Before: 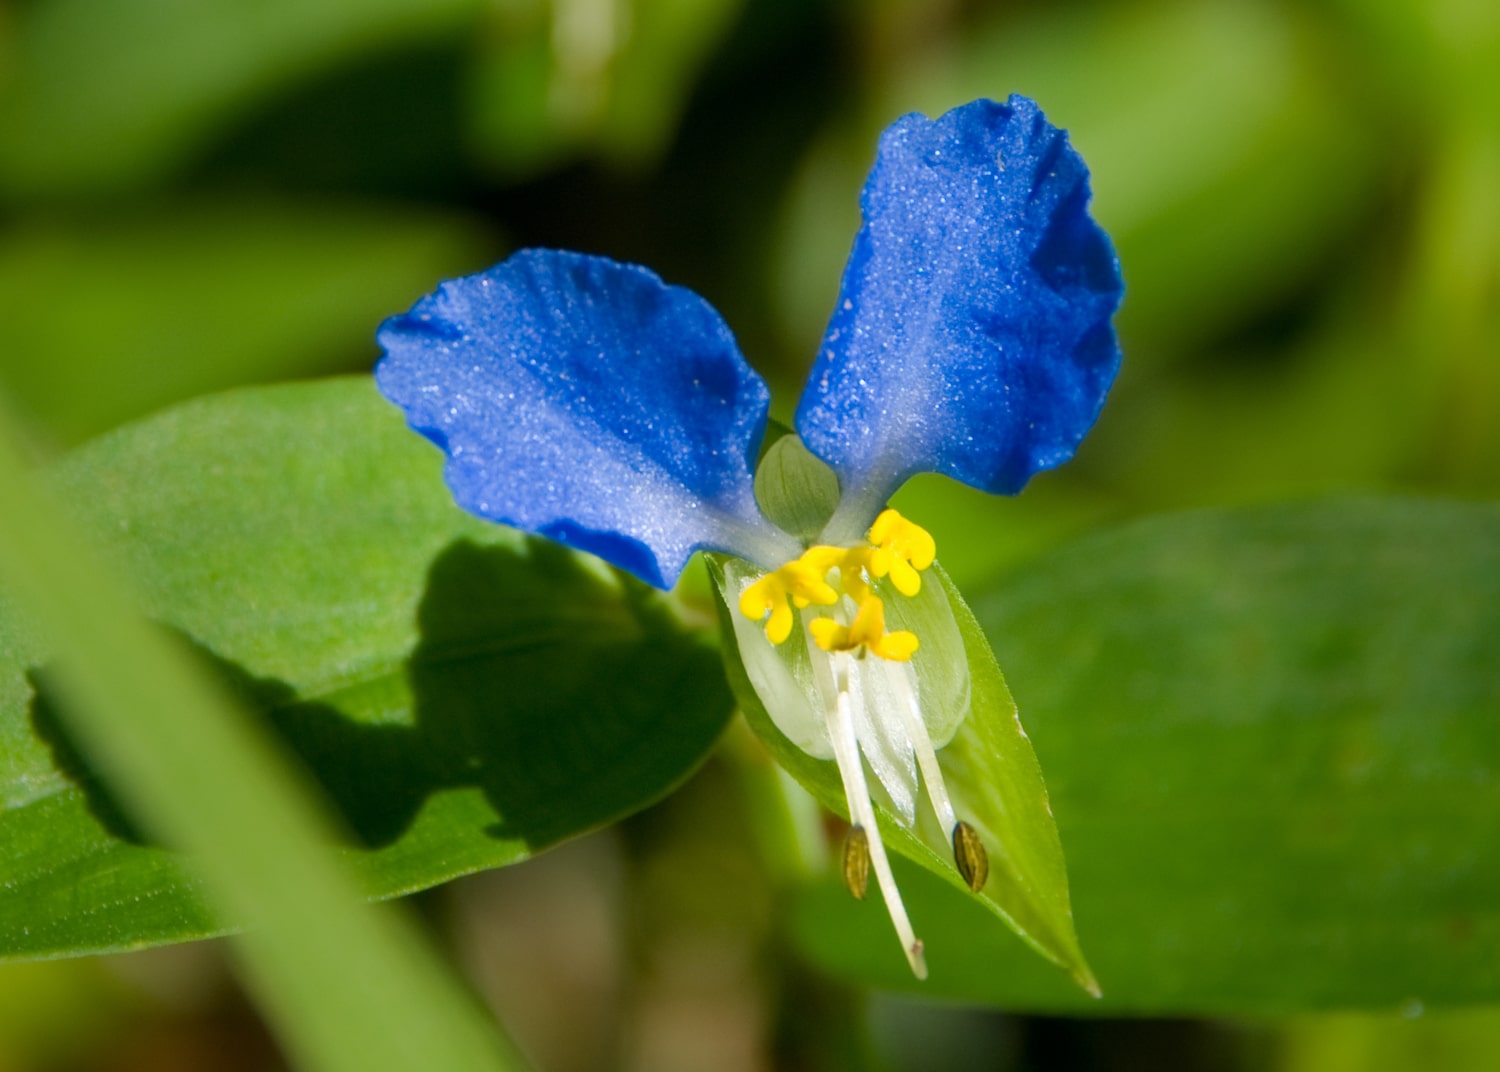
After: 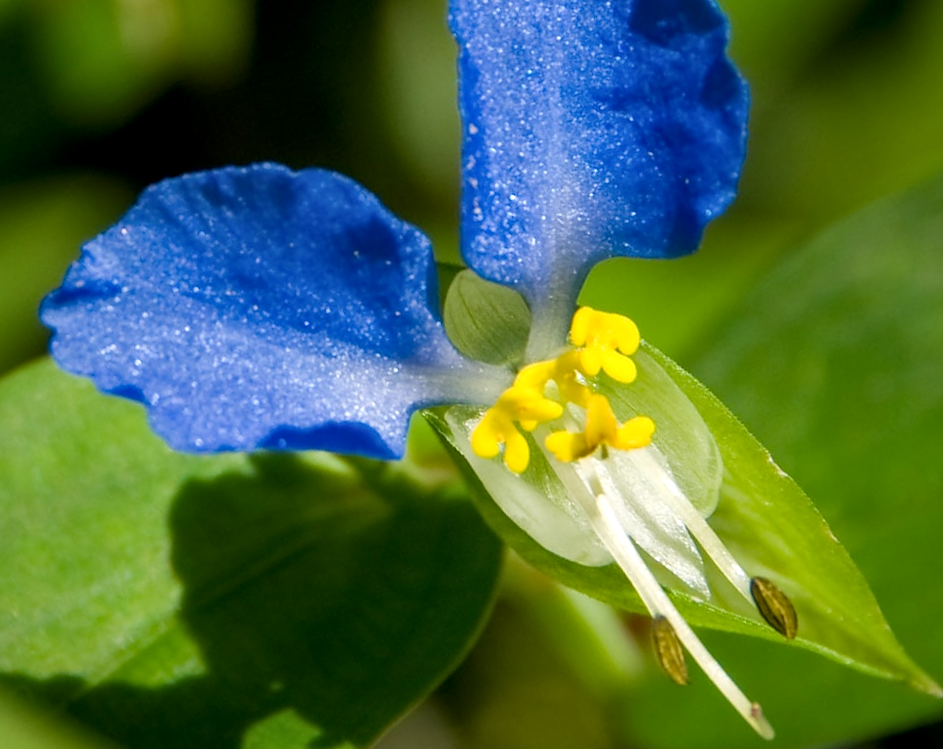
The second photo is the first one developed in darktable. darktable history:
local contrast: on, module defaults
tone equalizer: edges refinement/feathering 500, mask exposure compensation -1.57 EV, preserve details no
crop and rotate: angle 19.75°, left 6.812%, right 4.206%, bottom 1.08%
sharpen: radius 0.97, amount 0.615
color correction: highlights b* 2.9
